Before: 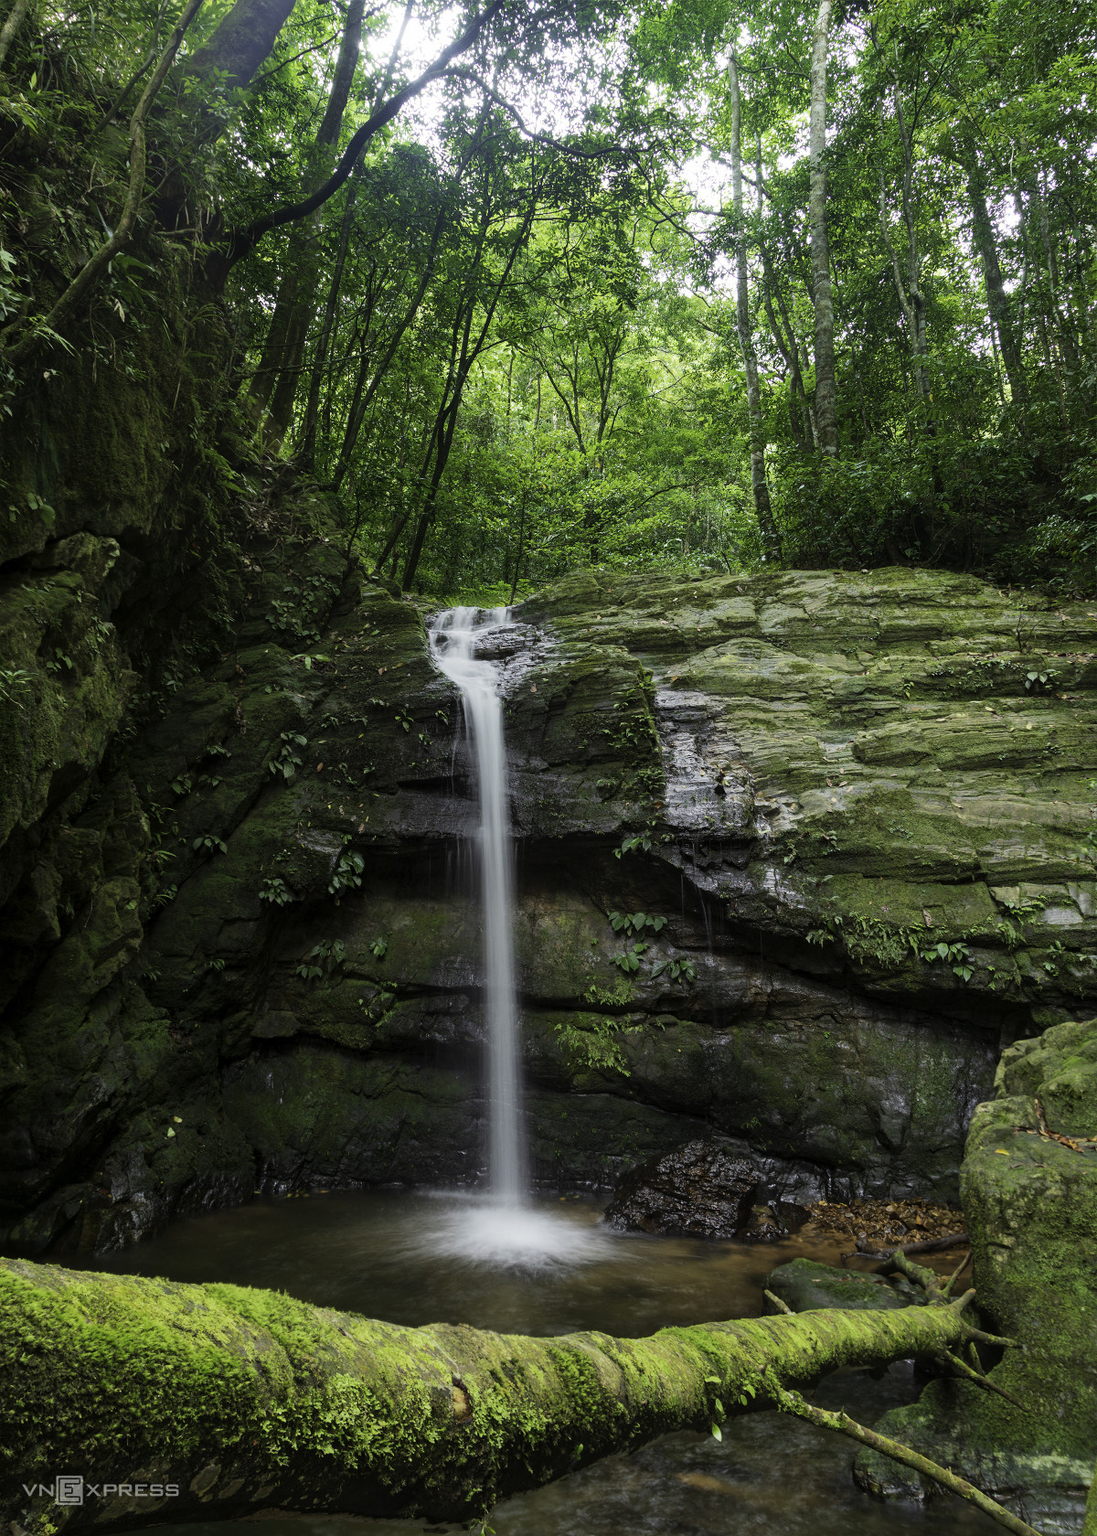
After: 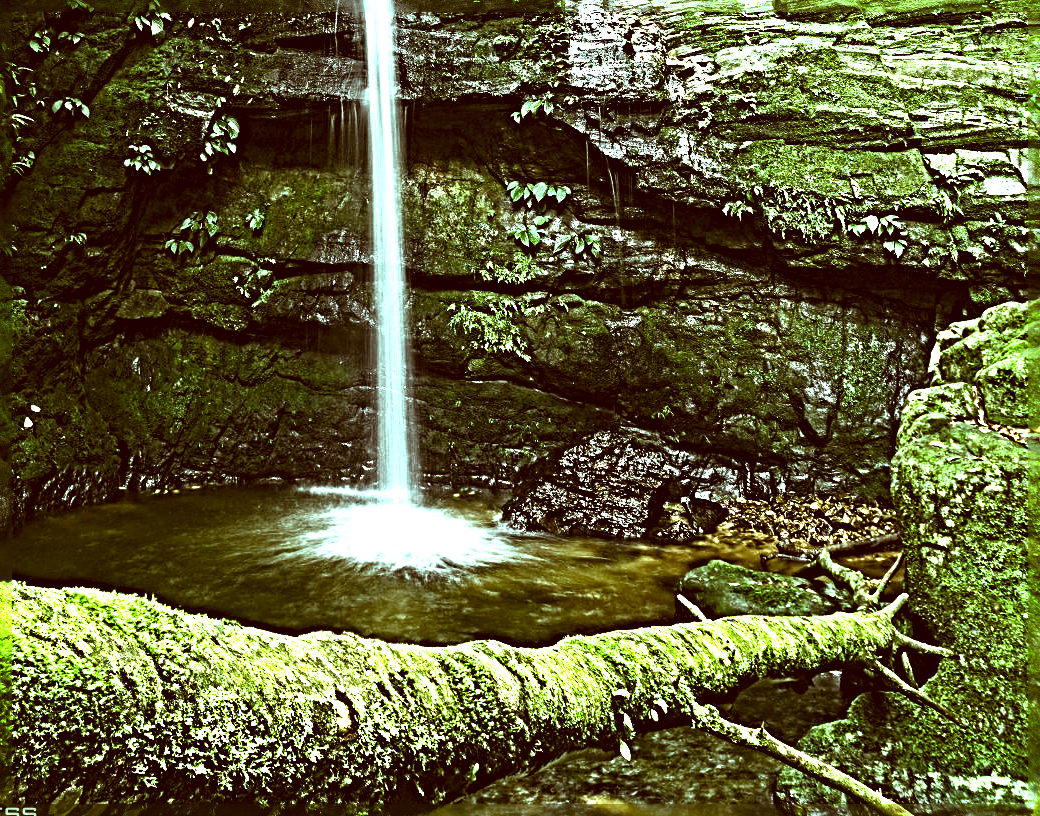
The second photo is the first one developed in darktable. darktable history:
color balance rgb: highlights gain › luminance 15.234%, highlights gain › chroma 3.905%, highlights gain › hue 206.22°, perceptual saturation grading › global saturation 20%, perceptual saturation grading › highlights -14.071%, perceptual saturation grading › shadows 49.791%, perceptual brilliance grading › global brilliance 19.731%, perceptual brilliance grading › shadows -39.857%
crop and rotate: left 13.276%, top 48.625%, bottom 2.777%
sharpen: radius 6.292, amount 1.806, threshold 0.048
color correction: highlights a* -5.15, highlights b* 9.79, shadows a* 9.43, shadows b* 24.57
exposure: black level correction 0, exposure 1.2 EV, compensate highlight preservation false
